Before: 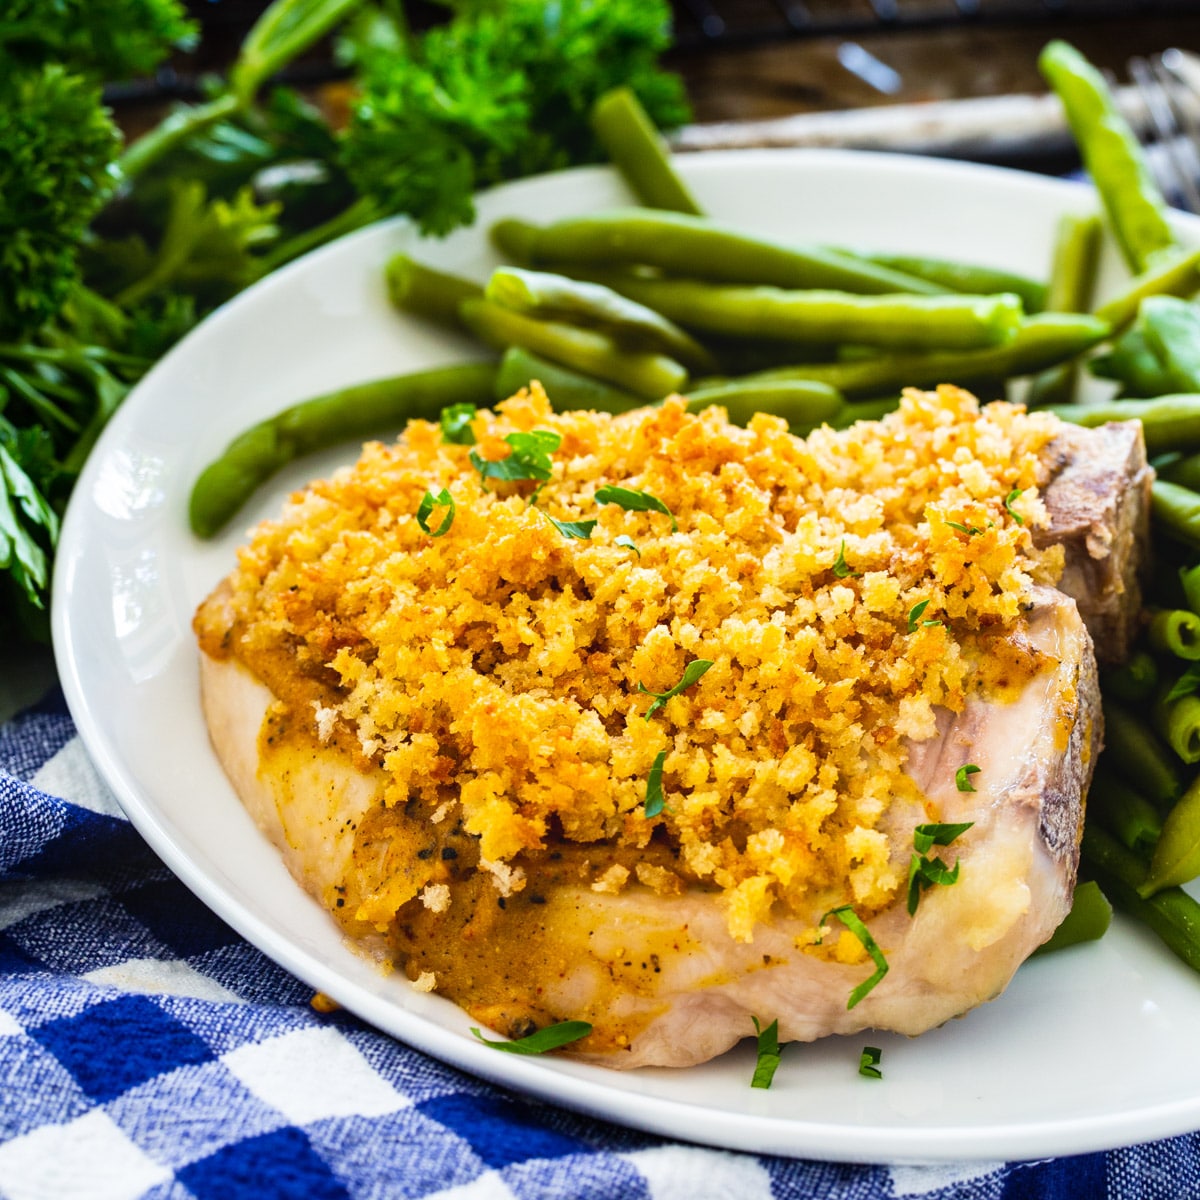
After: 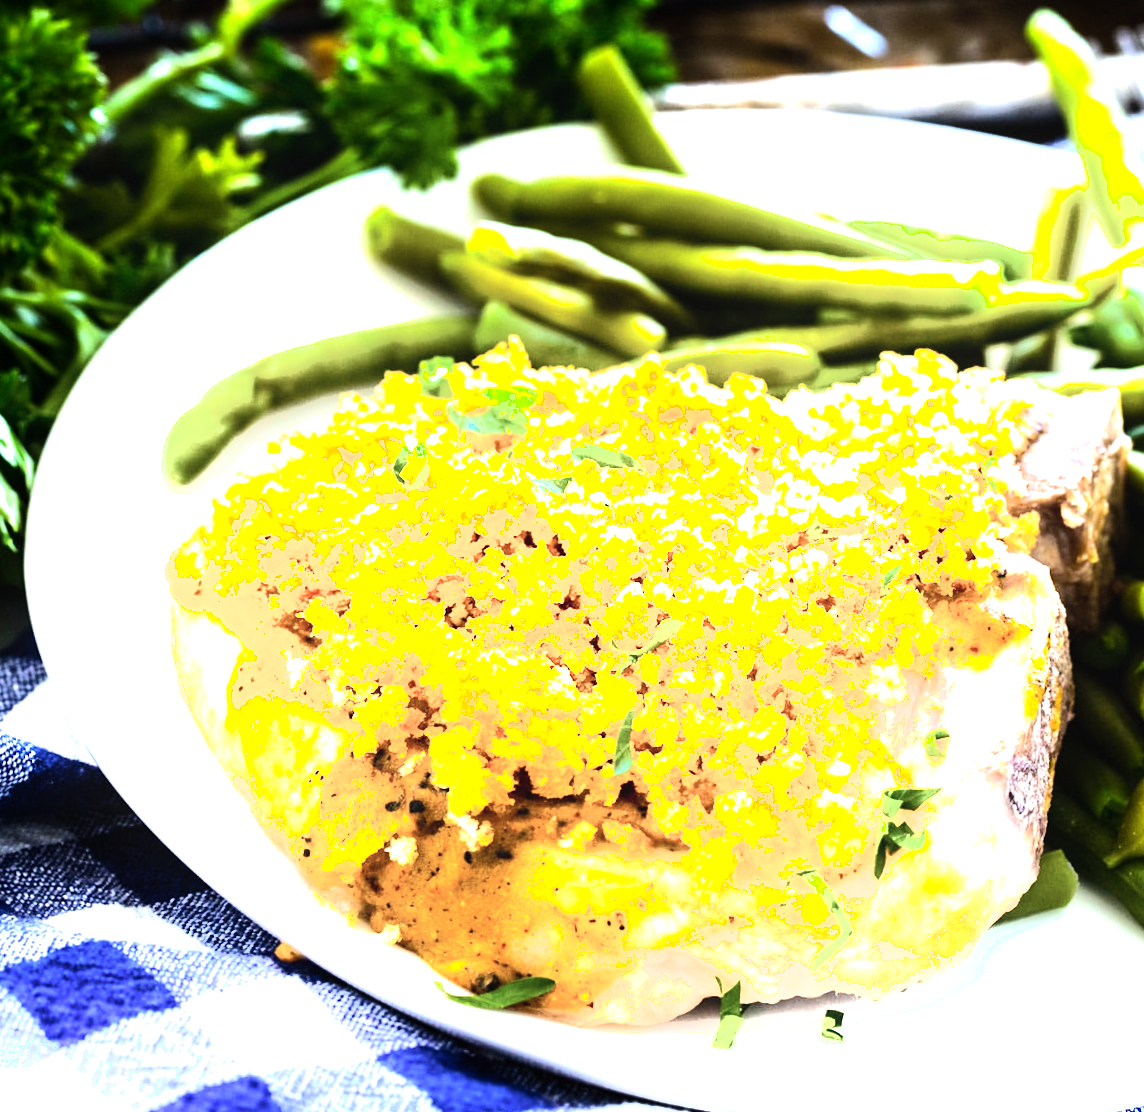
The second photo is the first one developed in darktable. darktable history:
shadows and highlights: shadows -24.28, highlights 49.77, soften with gaussian
crop and rotate: angle -2.38°
exposure: black level correction 0, exposure 0.5 EV, compensate exposure bias true, compensate highlight preservation false
tone equalizer: -8 EV -1.08 EV, -7 EV -1.01 EV, -6 EV -0.867 EV, -5 EV -0.578 EV, -3 EV 0.578 EV, -2 EV 0.867 EV, -1 EV 1.01 EV, +0 EV 1.08 EV, edges refinement/feathering 500, mask exposure compensation -1.57 EV, preserve details no
rotate and perspective: rotation -1°, crop left 0.011, crop right 0.989, crop top 0.025, crop bottom 0.975
white balance: red 0.984, blue 1.059
